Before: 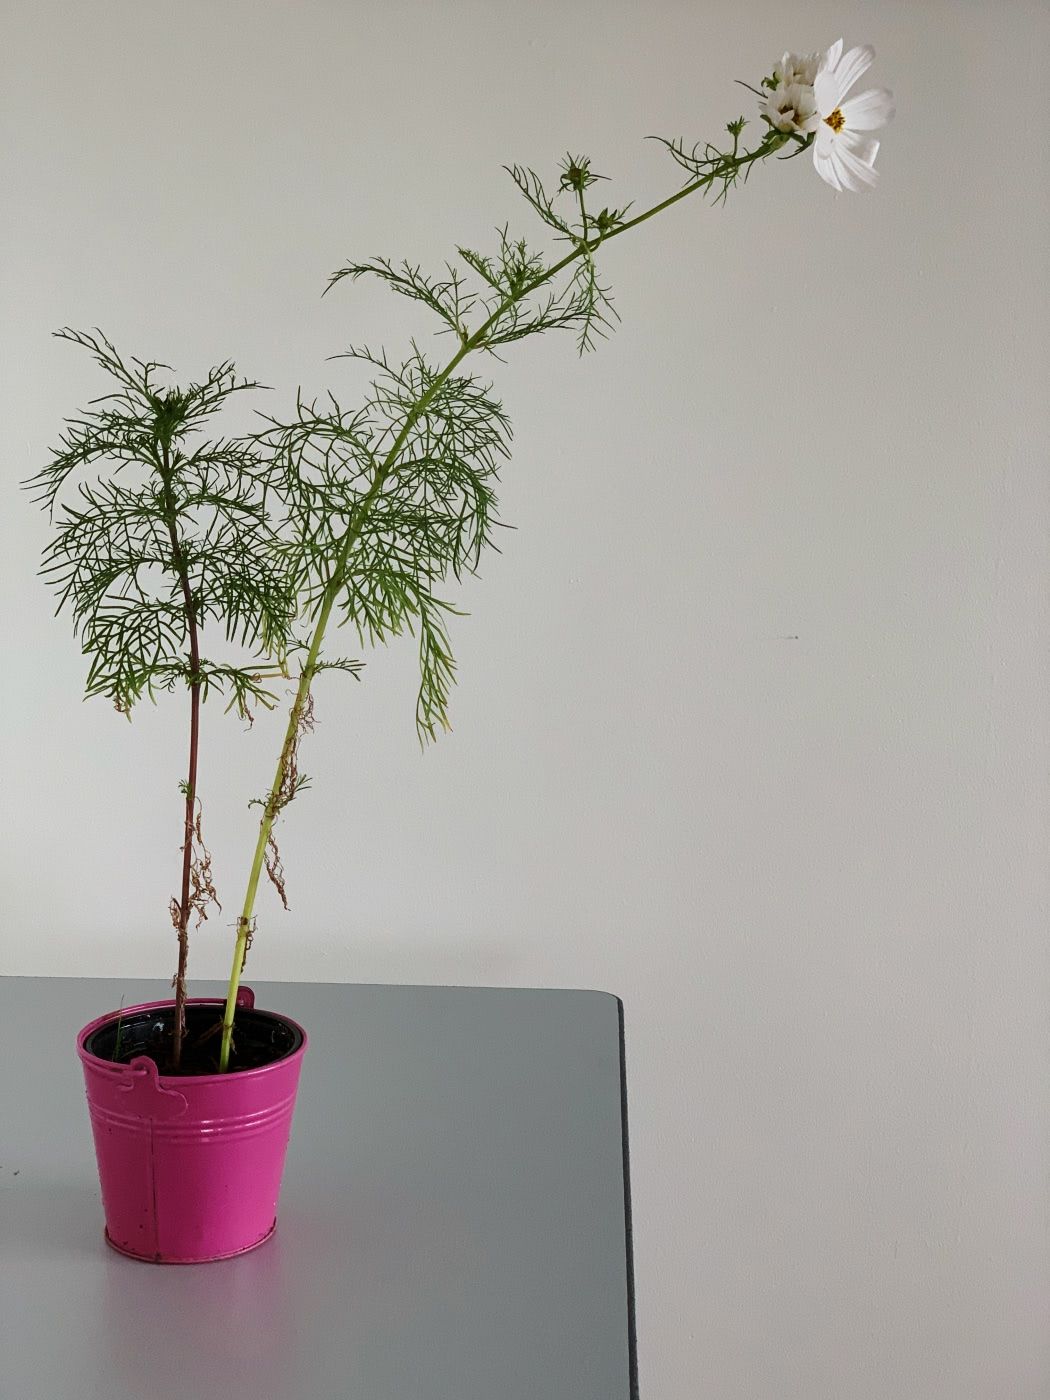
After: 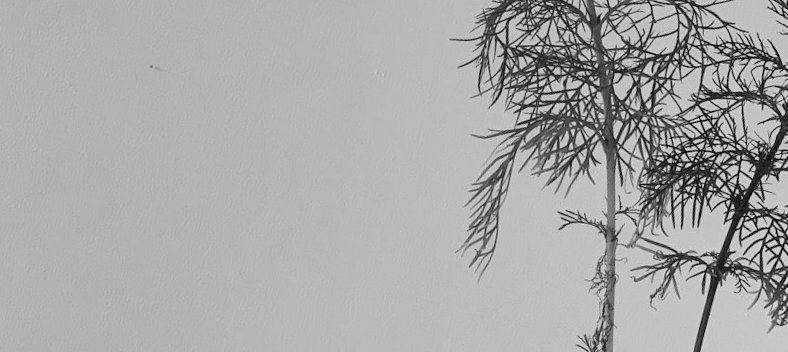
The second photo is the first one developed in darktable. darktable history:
exposure: compensate highlight preservation false
monochrome: a 32, b 64, size 2.3
crop and rotate: angle 16.12°, top 30.835%, bottom 35.653%
